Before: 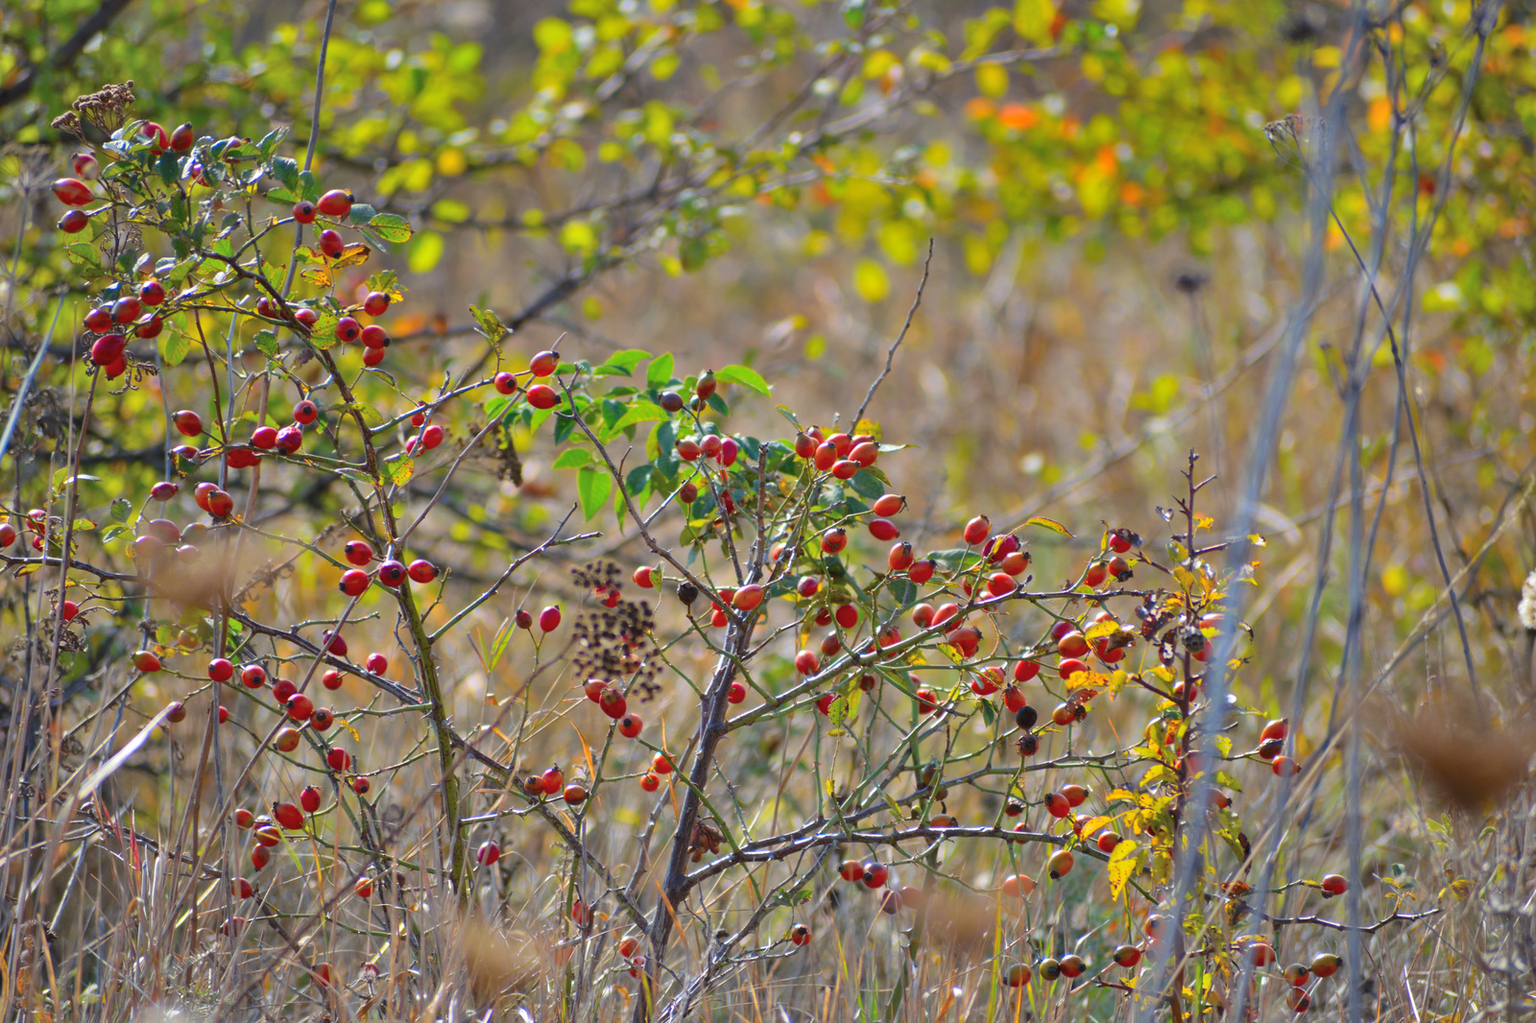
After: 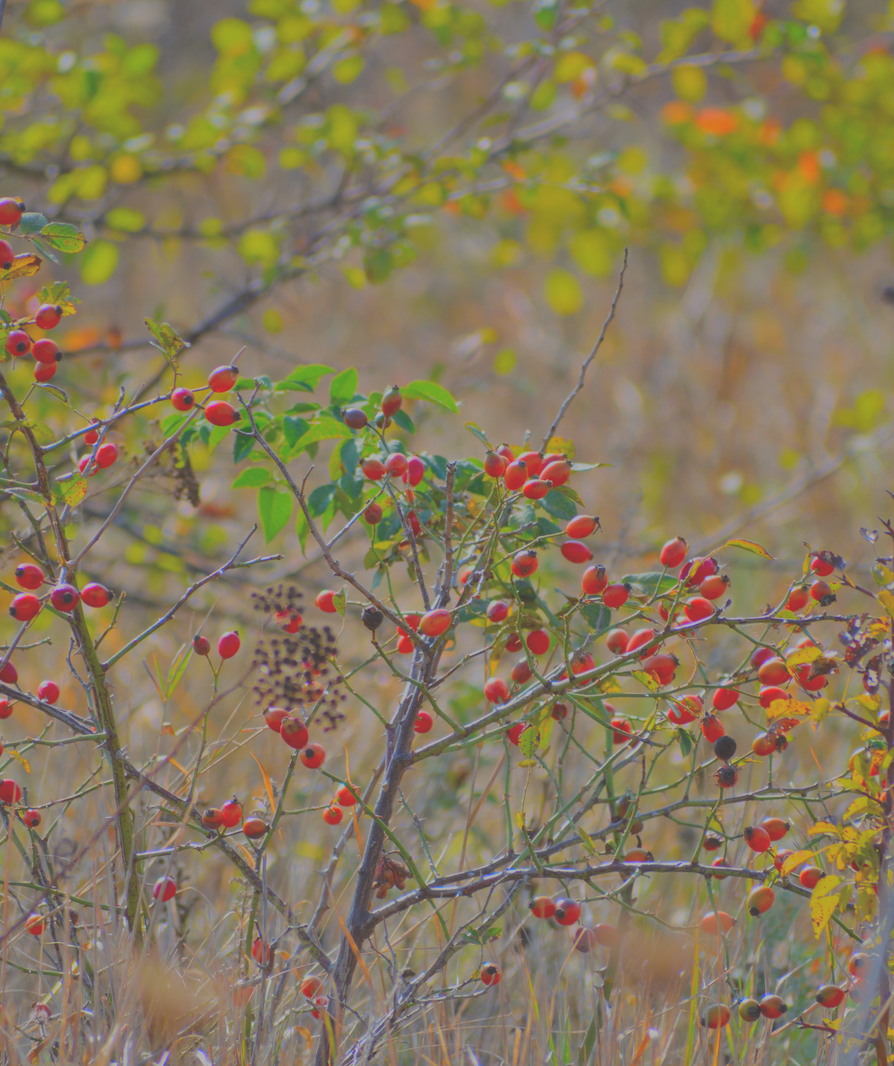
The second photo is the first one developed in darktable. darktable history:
exposure: black level correction -0.021, exposure -0.034 EV, compensate highlight preservation false
local contrast: on, module defaults
crop: left 21.555%, right 22.515%
levels: levels [0.031, 0.5, 0.969]
filmic rgb: black relative exposure -13.97 EV, white relative exposure 8 EV, hardness 3.74, latitude 49.89%, contrast 0.508, add noise in highlights 0, preserve chrominance luminance Y, color science v3 (2019), use custom middle-gray values true, contrast in highlights soft
